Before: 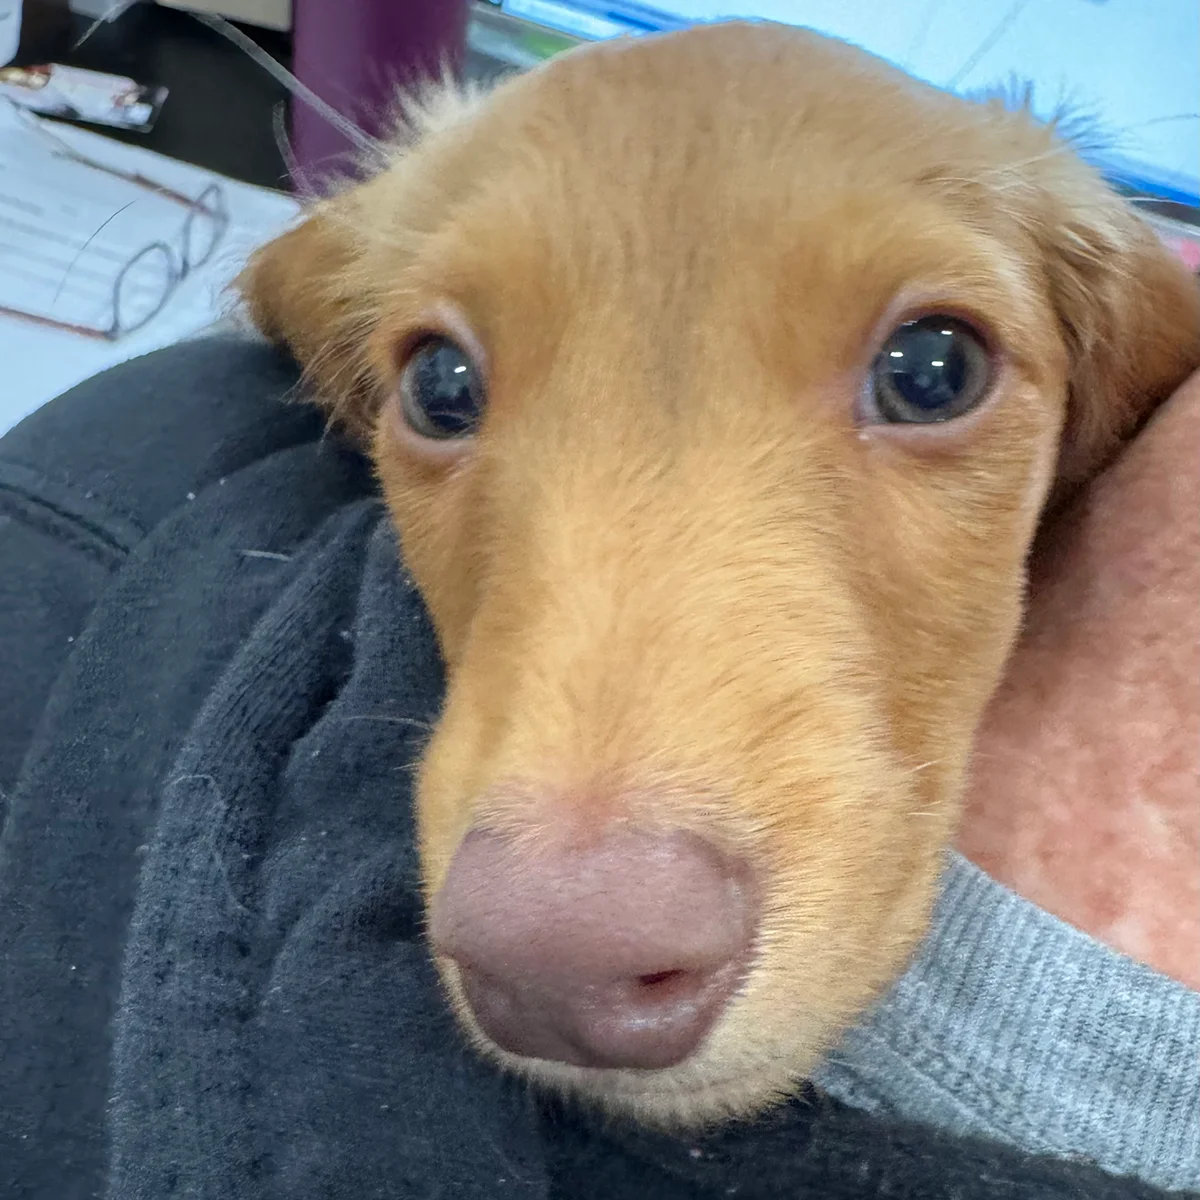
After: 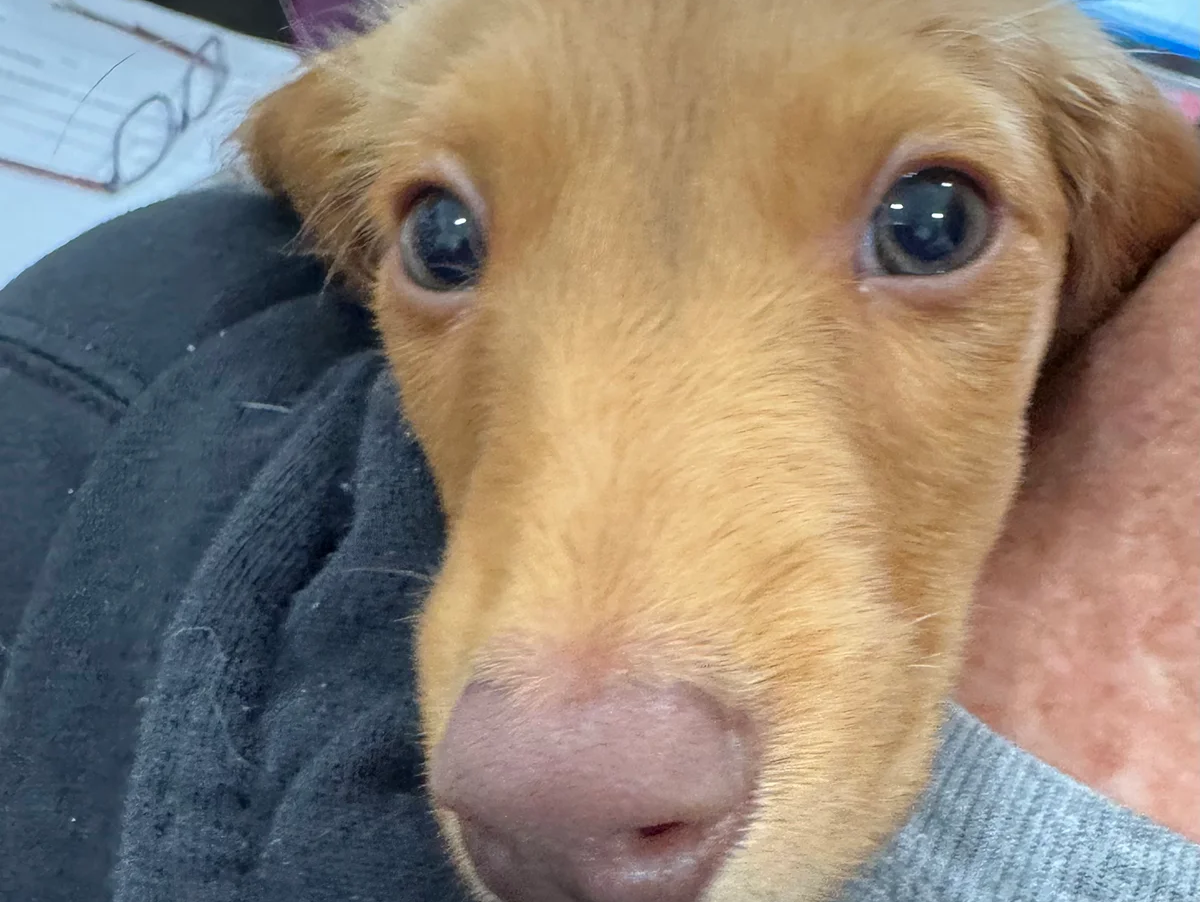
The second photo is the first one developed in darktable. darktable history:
crop and rotate: top 12.34%, bottom 12.483%
